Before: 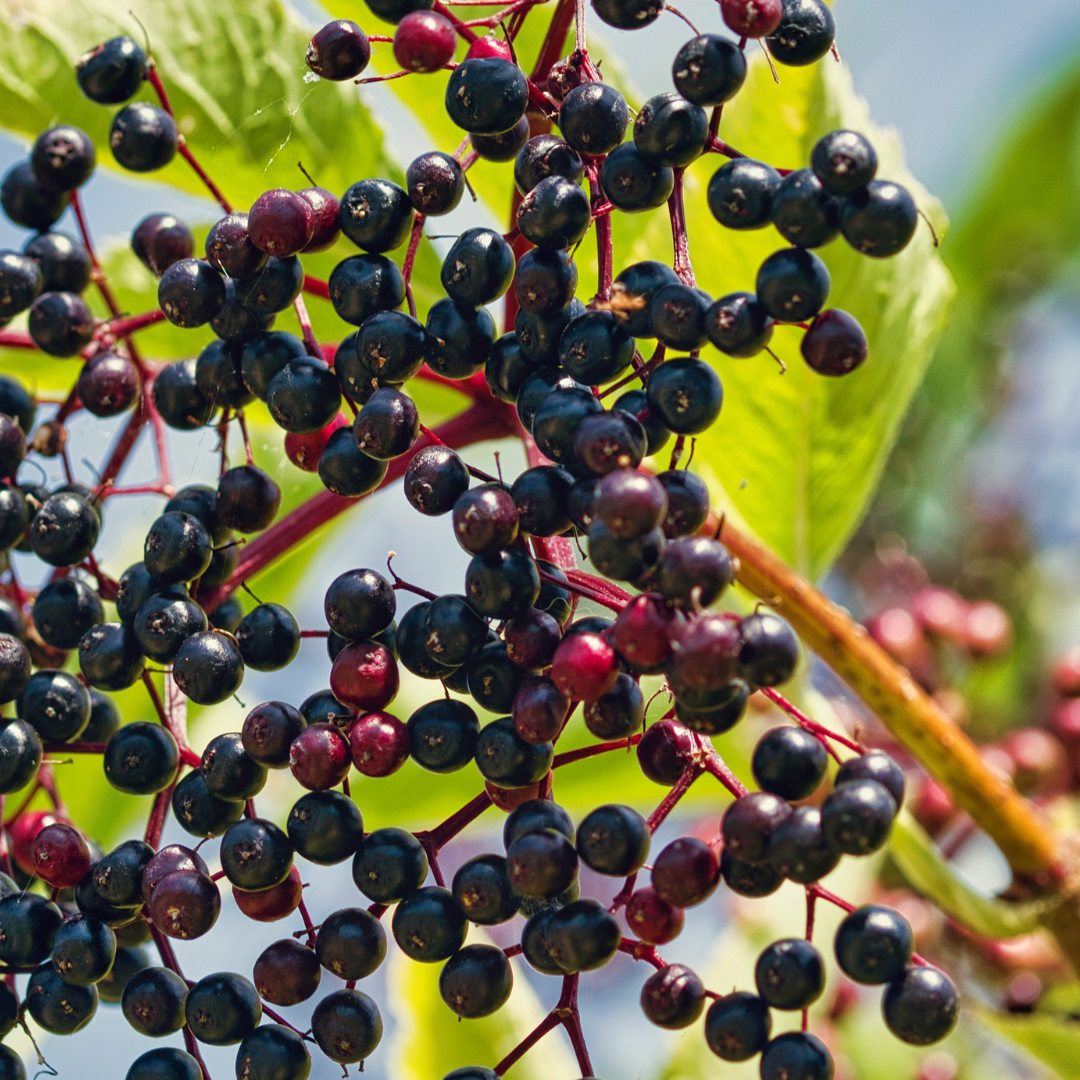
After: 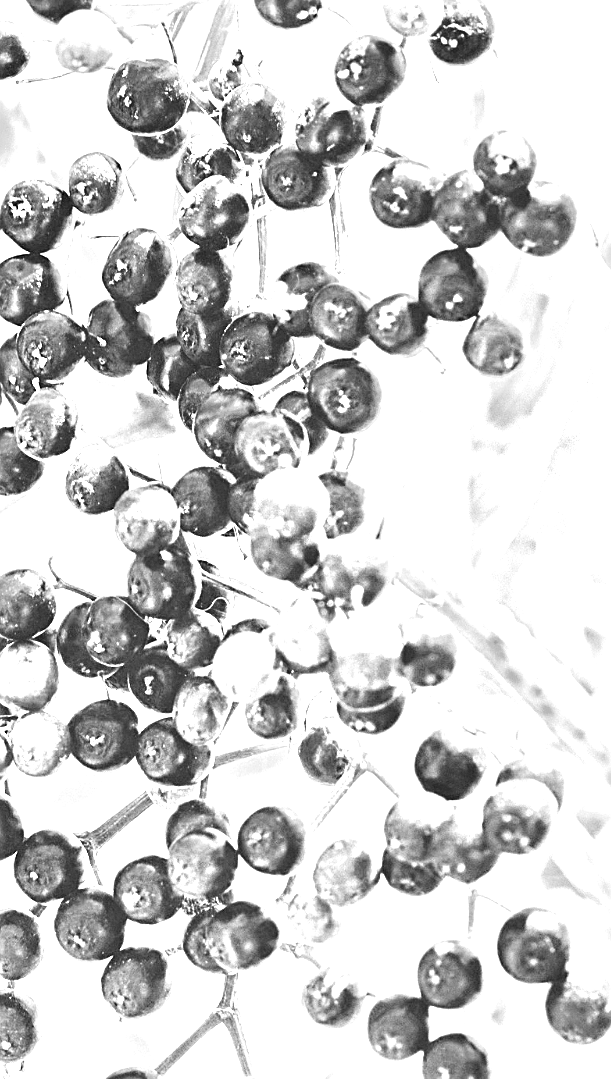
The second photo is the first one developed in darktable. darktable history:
crop: left 31.458%, top 0%, right 11.876%
color balance: lift [1.005, 0.99, 1.007, 1.01], gamma [1, 0.979, 1.011, 1.021], gain [0.923, 1.098, 1.025, 0.902], input saturation 90.45%, contrast 7.73%, output saturation 105.91%
sharpen: on, module defaults
white balance: red 8, blue 8
monochrome: on, module defaults
